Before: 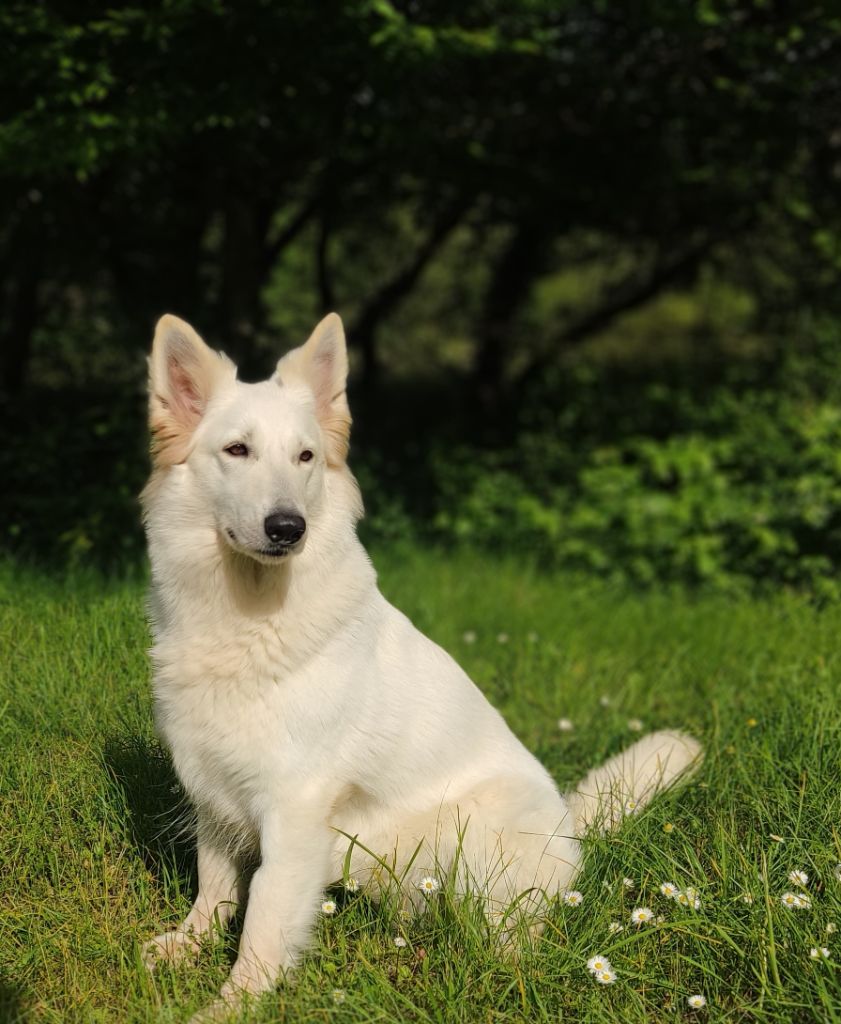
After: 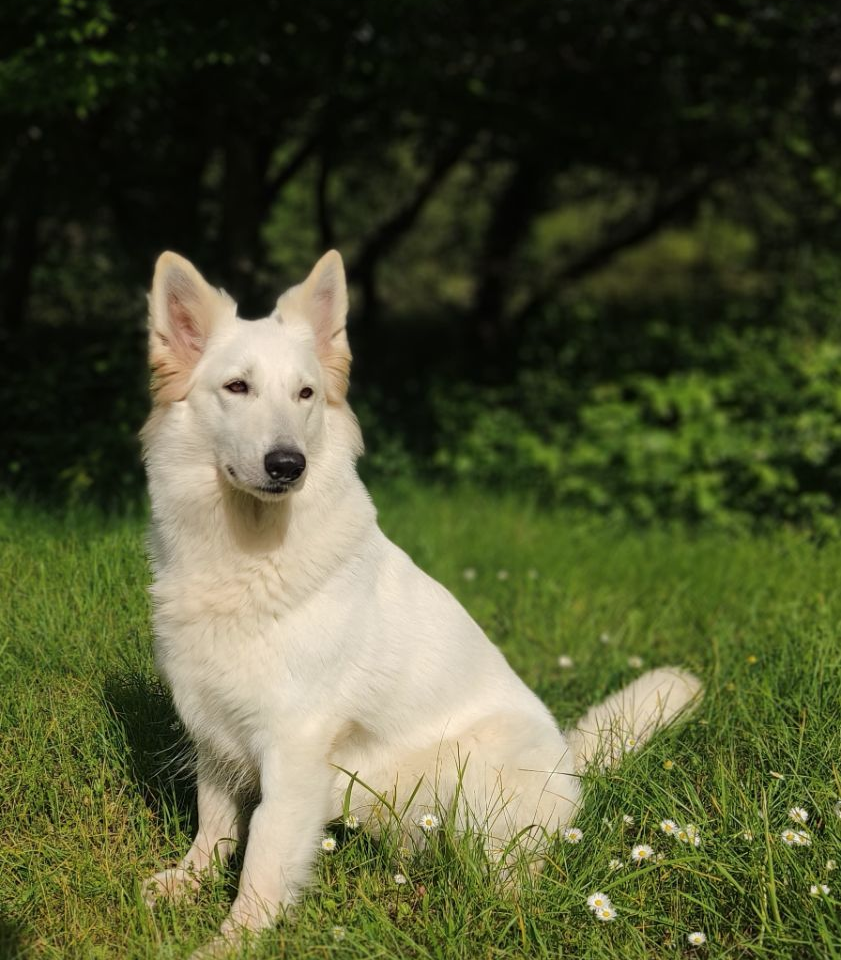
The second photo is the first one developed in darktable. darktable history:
crop and rotate: top 6.25%
contrast brightness saturation: saturation -0.05
